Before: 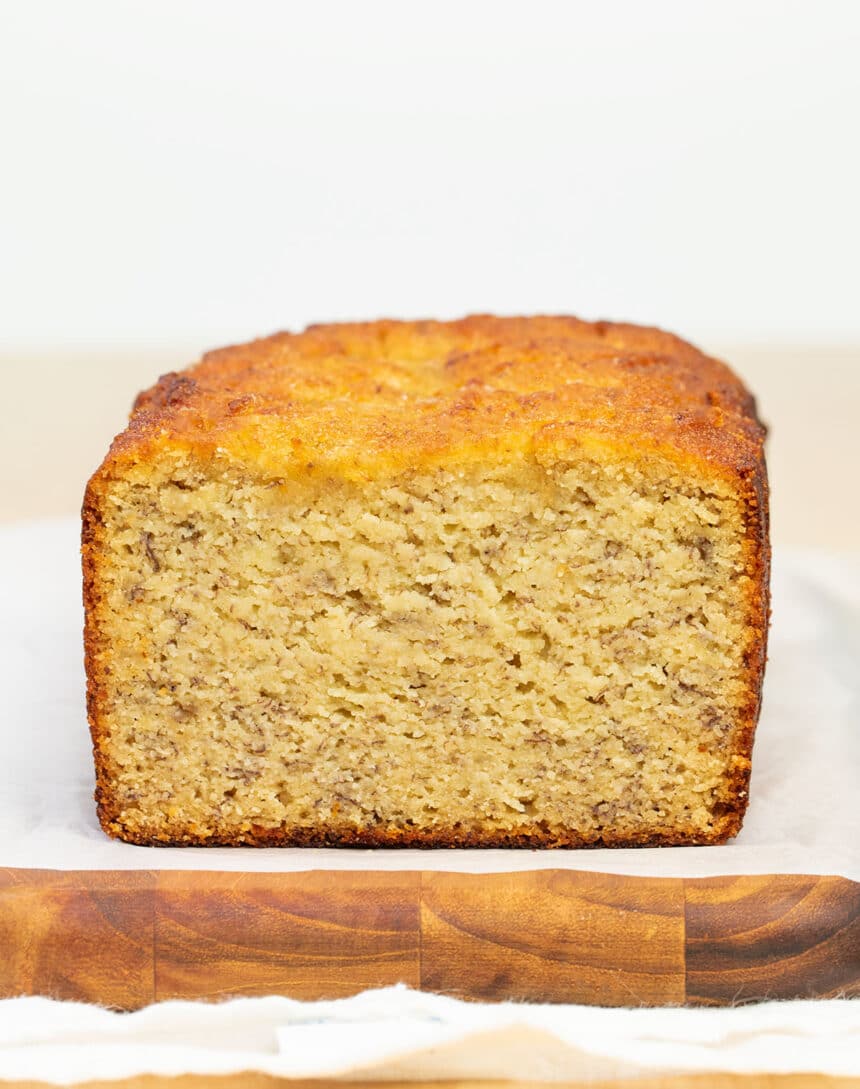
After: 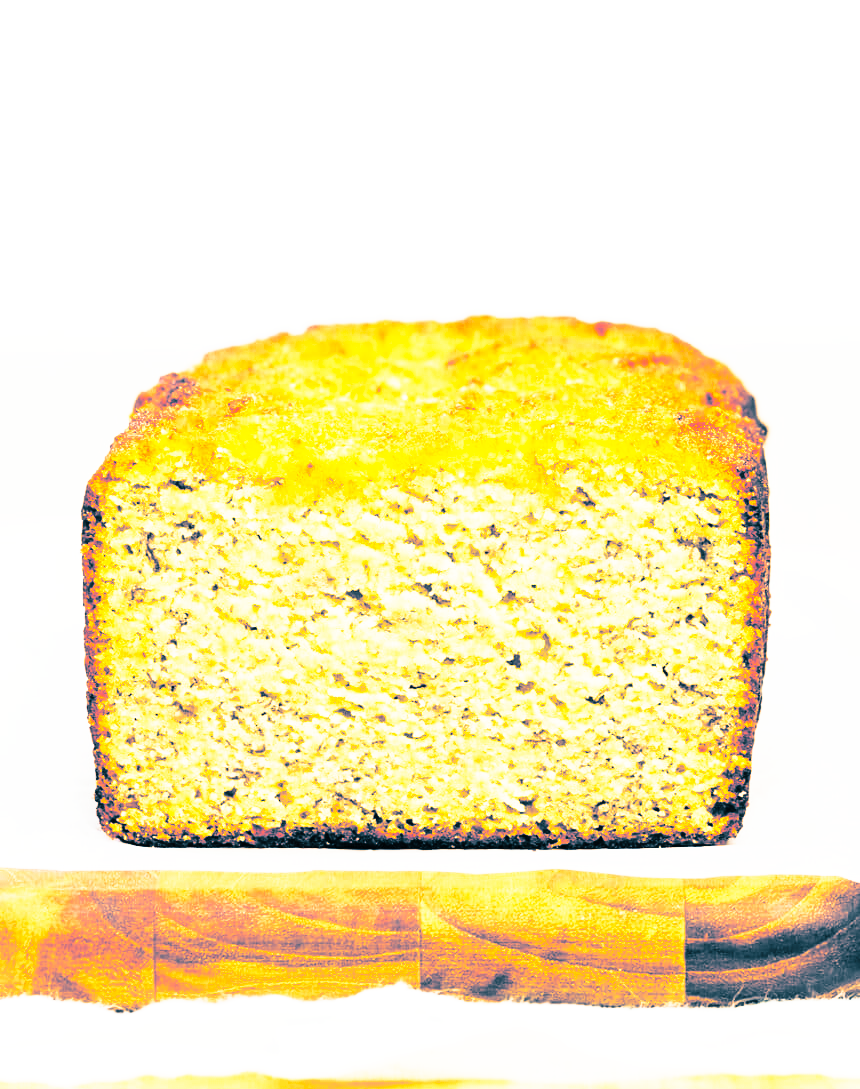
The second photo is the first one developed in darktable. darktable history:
contrast brightness saturation: saturation -0.05
base curve: curves: ch0 [(0, 0) (0.688, 0.865) (1, 1)], preserve colors none
split-toning: shadows › hue 212.4°, balance -70
tone curve: curves: ch0 [(0, 0) (0.003, 0.005) (0.011, 0.008) (0.025, 0.013) (0.044, 0.017) (0.069, 0.022) (0.1, 0.029) (0.136, 0.038) (0.177, 0.053) (0.224, 0.081) (0.277, 0.128) (0.335, 0.214) (0.399, 0.343) (0.468, 0.478) (0.543, 0.641) (0.623, 0.798) (0.709, 0.911) (0.801, 0.971) (0.898, 0.99) (1, 1)], preserve colors none
